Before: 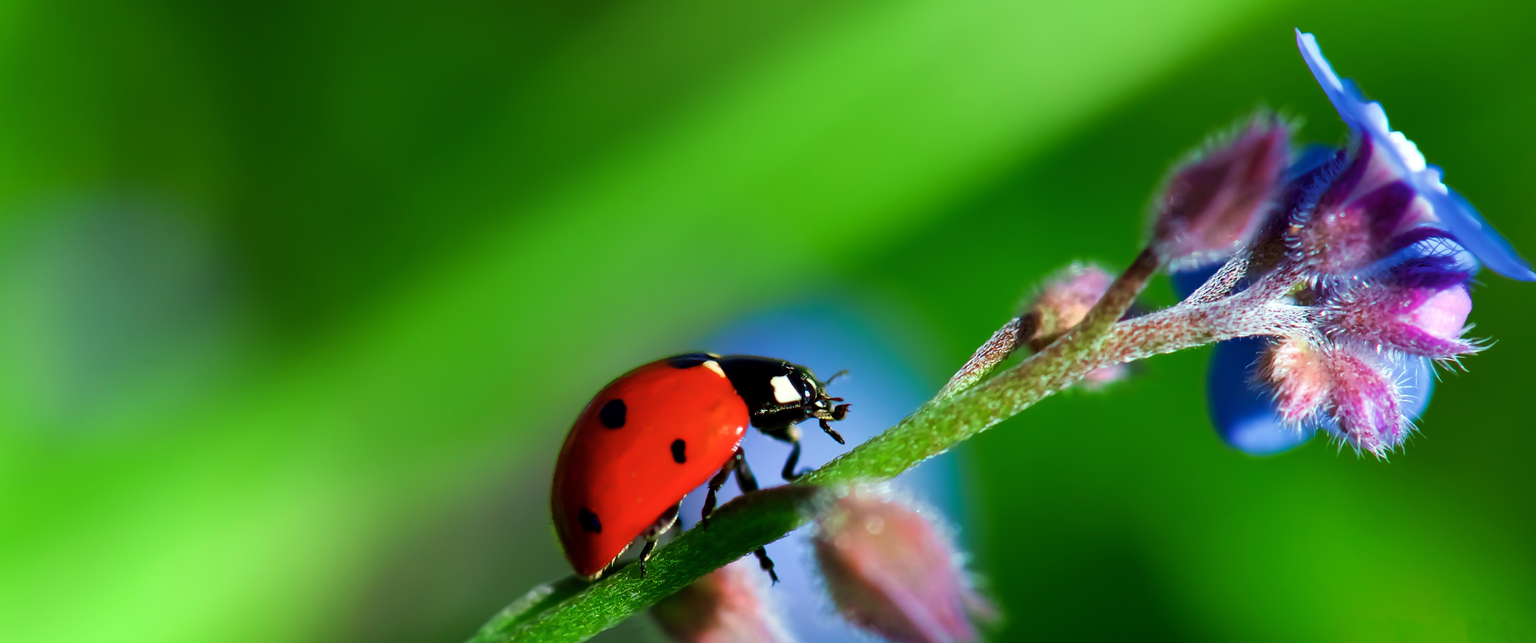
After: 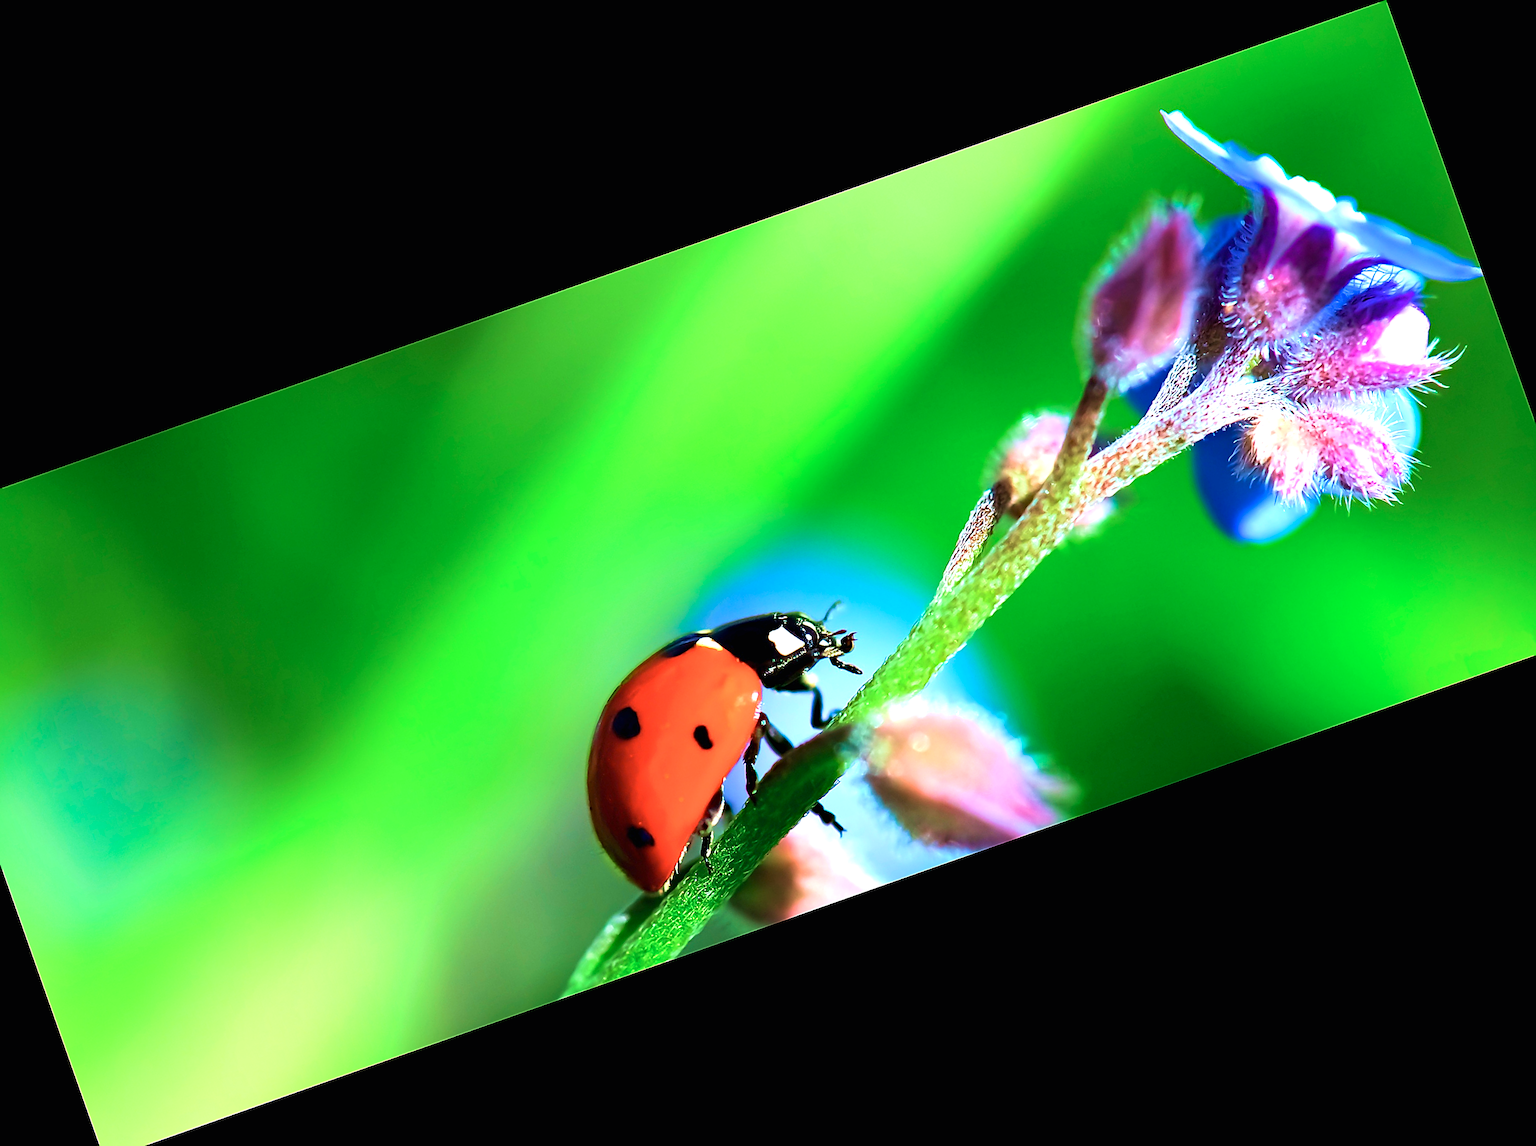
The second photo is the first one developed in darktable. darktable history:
exposure: black level correction 0, exposure 1.2 EV, compensate exposure bias true, compensate highlight preservation false
crop and rotate: angle 19.43°, left 6.812%, right 4.125%, bottom 1.087%
contrast brightness saturation: contrast 0.15, brightness 0.05
sharpen: radius 1.685, amount 1.294
haze removal: compatibility mode true, adaptive false
velvia: strength 39.63%
color calibration: illuminant Planckian (black body), x 0.368, y 0.361, temperature 4275.92 K
